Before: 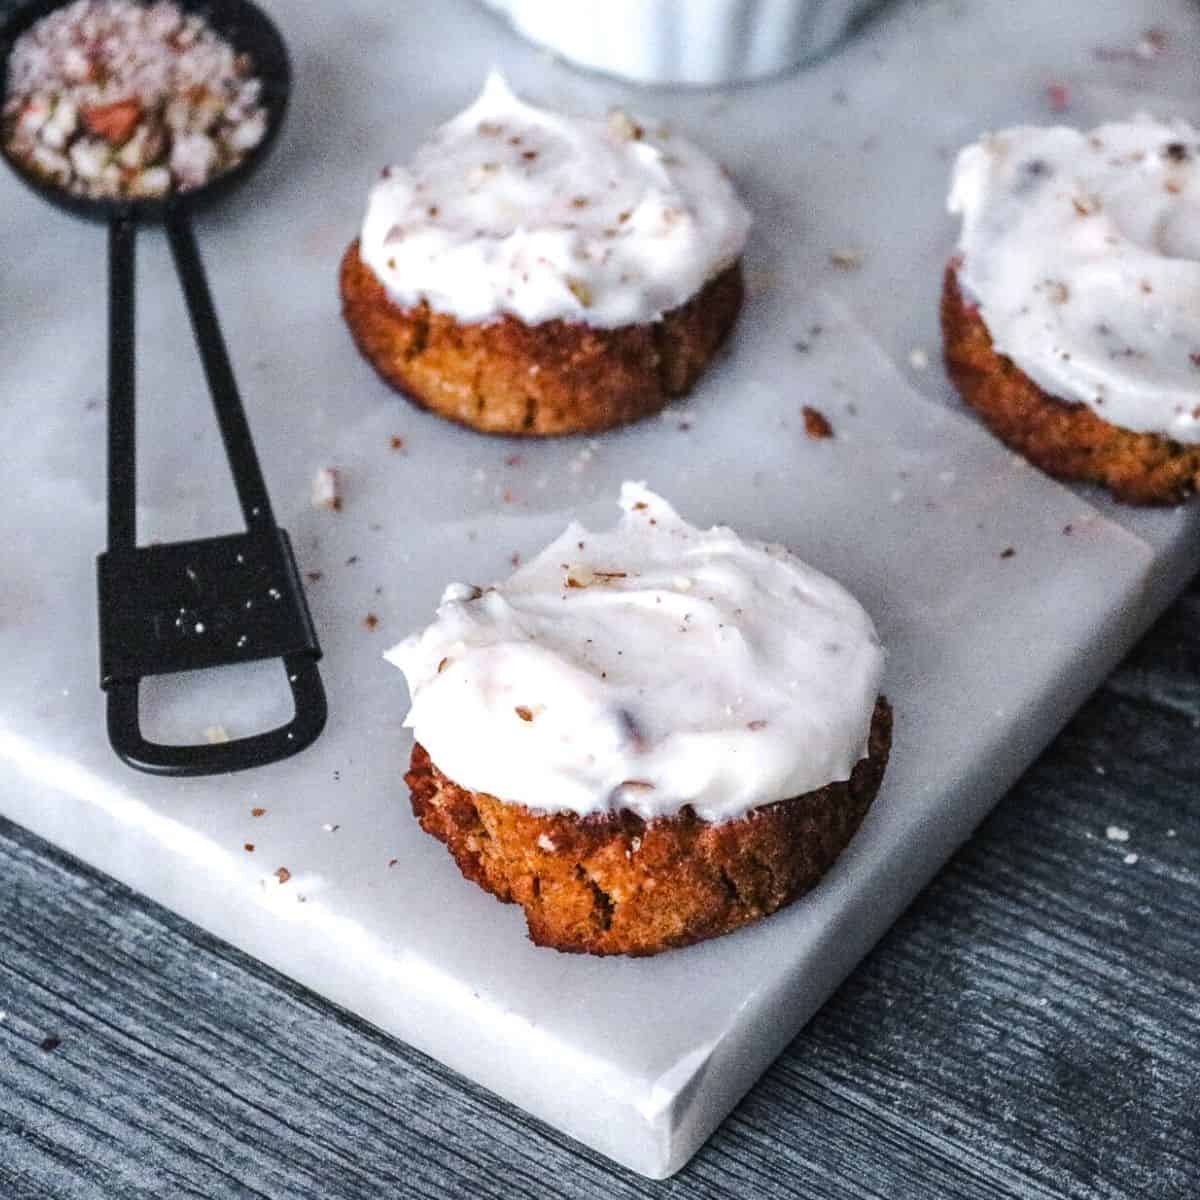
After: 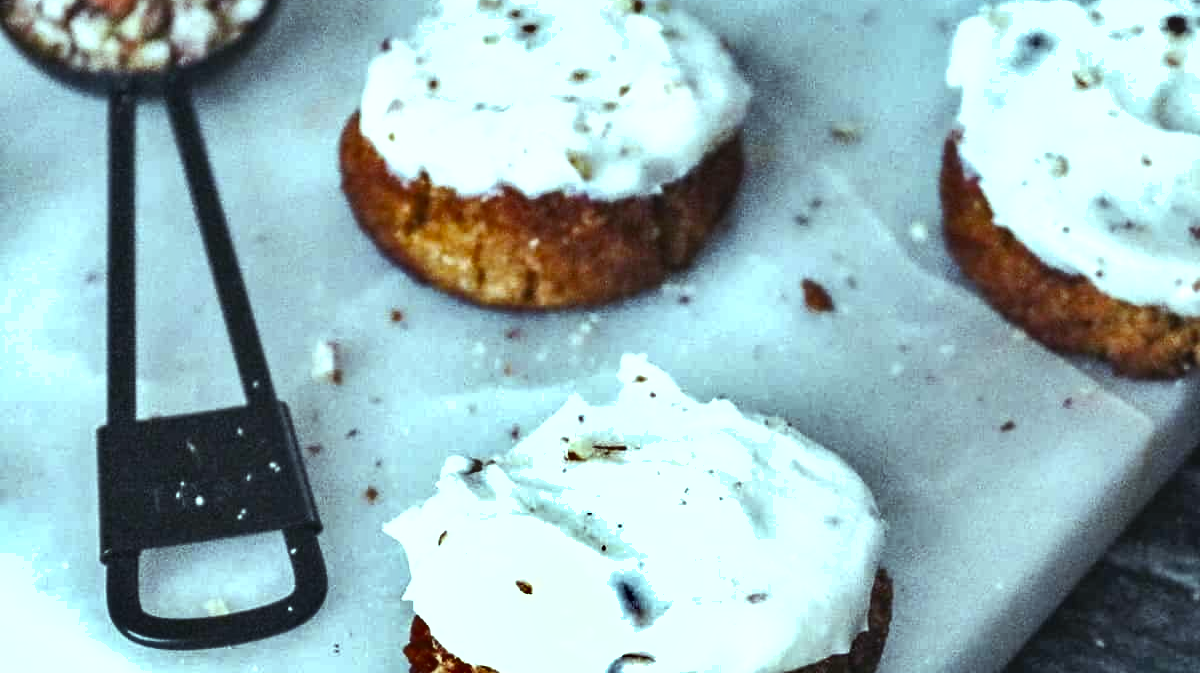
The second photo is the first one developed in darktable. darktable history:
shadows and highlights: soften with gaussian
white balance: red 1, blue 1
exposure: exposure 0.6 EV, compensate highlight preservation false
crop and rotate: top 10.605%, bottom 33.274%
color balance: mode lift, gamma, gain (sRGB), lift [0.997, 0.979, 1.021, 1.011], gamma [1, 1.084, 0.916, 0.998], gain [1, 0.87, 1.13, 1.101], contrast 4.55%, contrast fulcrum 38.24%, output saturation 104.09%
contrast brightness saturation: contrast -0.08, brightness -0.04, saturation -0.11
